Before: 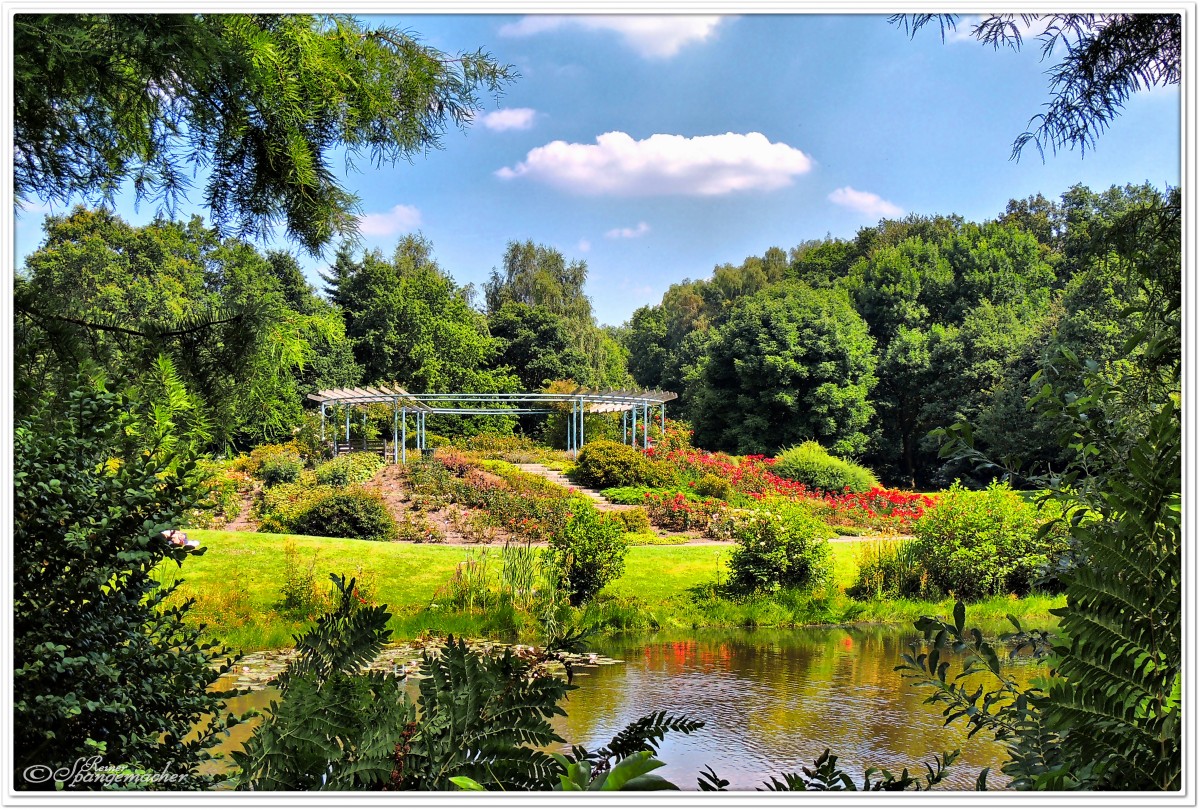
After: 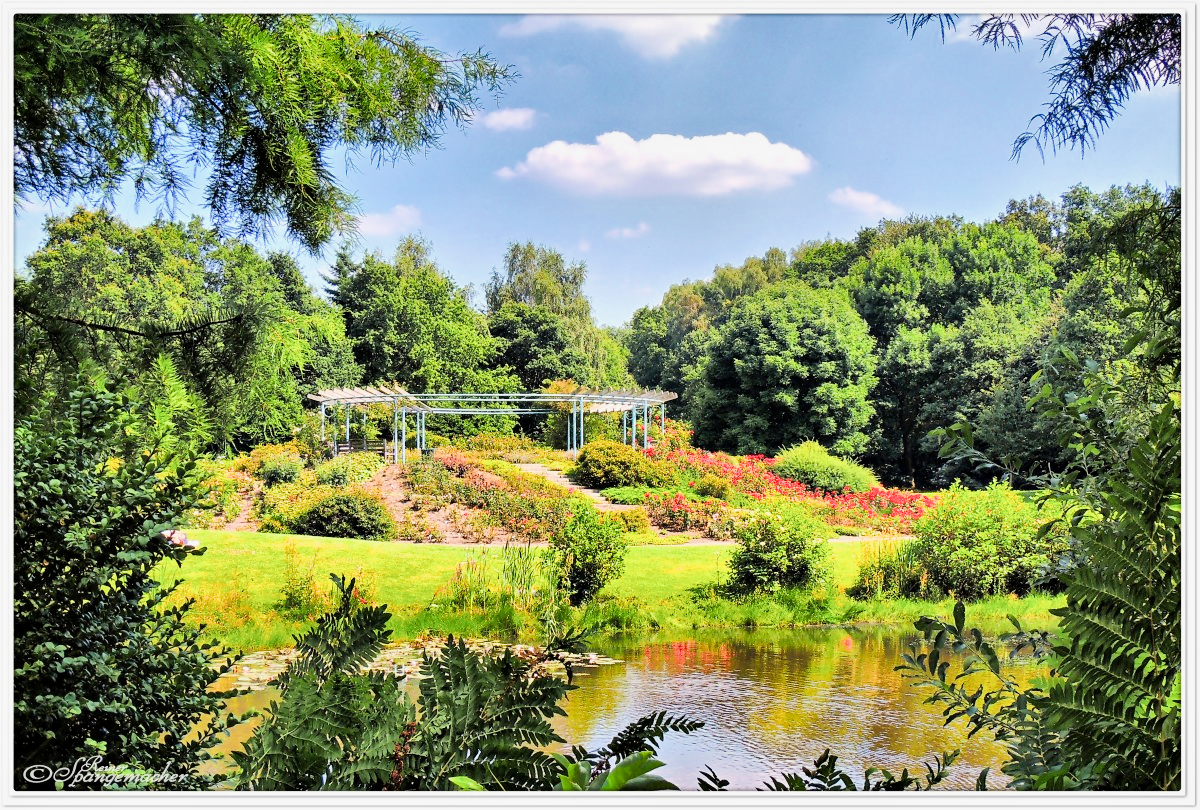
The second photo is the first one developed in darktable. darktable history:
shadows and highlights: shadows 47.72, highlights -42.81, soften with gaussian
exposure: black level correction 0, exposure 1.373 EV, compensate highlight preservation false
filmic rgb: black relative exposure -6.64 EV, white relative exposure 4.56 EV, hardness 3.26, contrast in shadows safe
